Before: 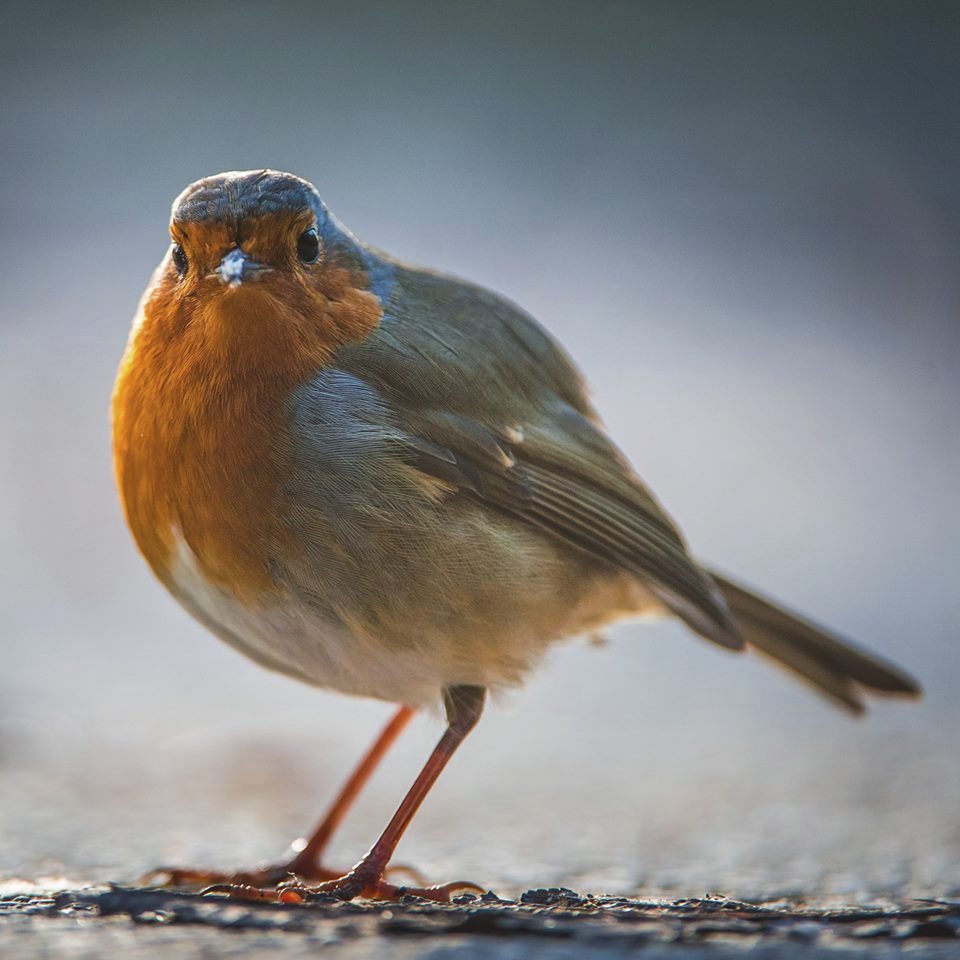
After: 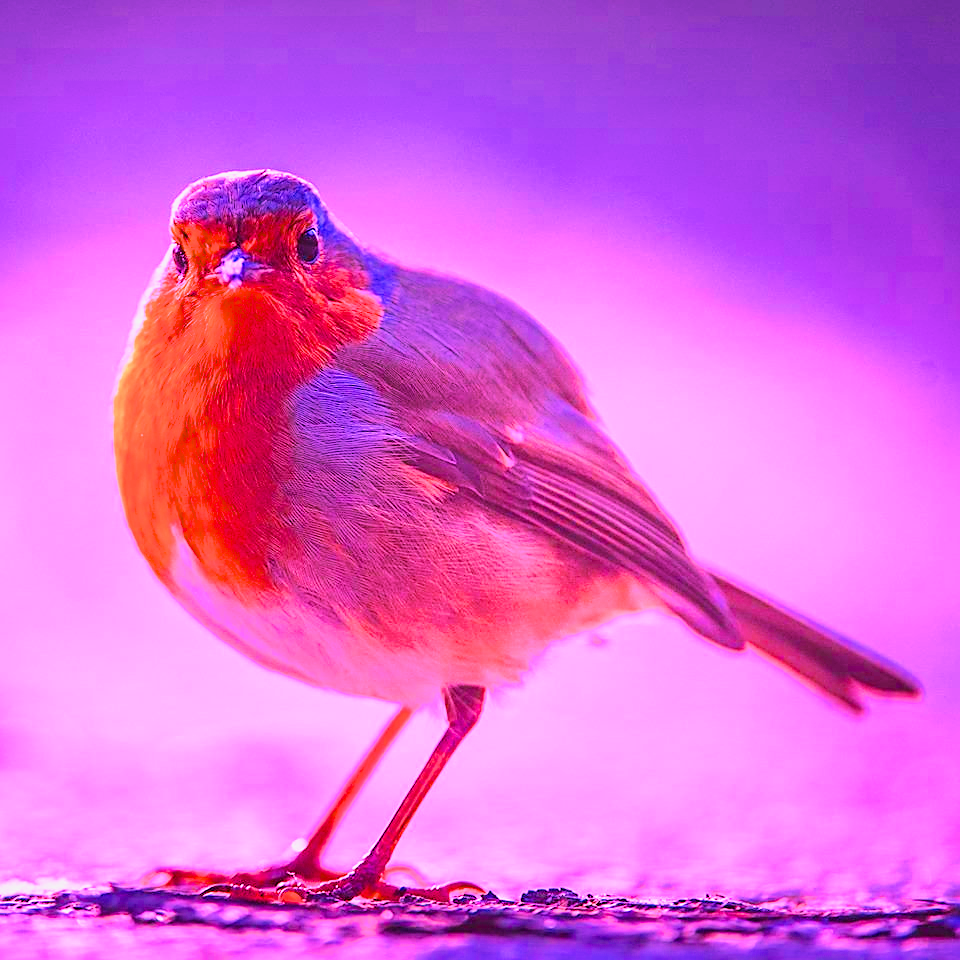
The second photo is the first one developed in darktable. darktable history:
exposure: black level correction 0, exposure 0.7 EV, compensate exposure bias true, compensate highlight preservation false
filmic rgb: black relative exposure -7.15 EV, white relative exposure 5.36 EV, hardness 3.02, color science v6 (2022)
highlight reconstruction: iterations 1, diameter of reconstruction 64 px
lens correction: scale 1.01, crop 1, focal 85, aperture 2.8, distance 7.77, camera "Canon EOS RP", lens "Canon RF 85mm F2 MACRO IS STM"
raw denoise: x [[0, 0.25, 0.5, 0.75, 1] ×4]
sharpen: on, module defaults
color balance rgb: linear chroma grading › global chroma 9%, perceptual saturation grading › global saturation 36%, perceptual saturation grading › shadows 35%, perceptual brilliance grading › global brilliance 15%, perceptual brilliance grading › shadows -35%, global vibrance 15%
white balance: red 1.803, blue 1.886
